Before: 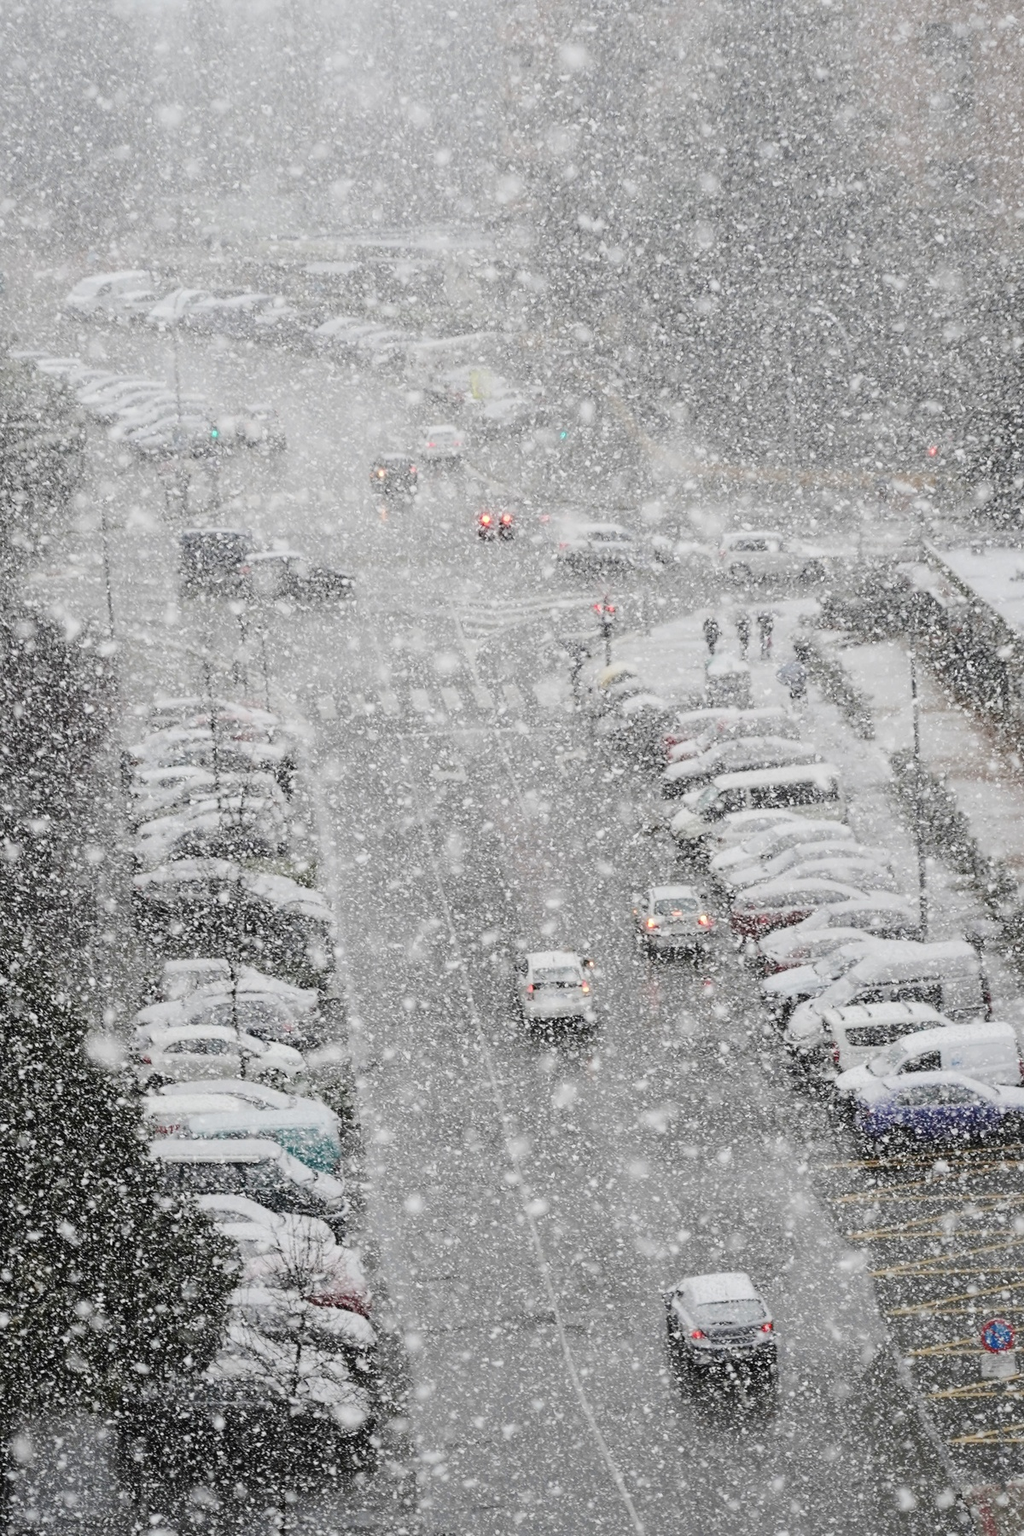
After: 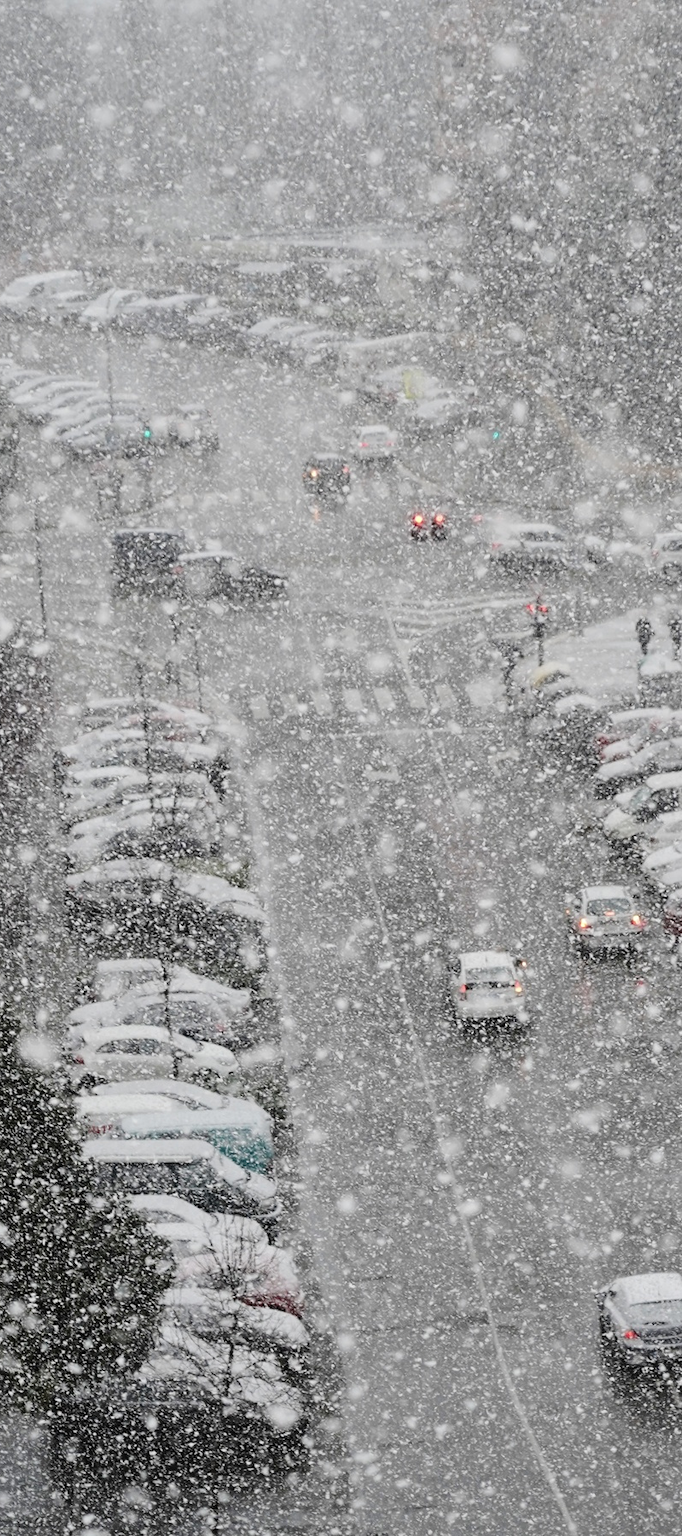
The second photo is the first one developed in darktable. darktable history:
shadows and highlights: low approximation 0.01, soften with gaussian
crop and rotate: left 6.617%, right 26.717%
